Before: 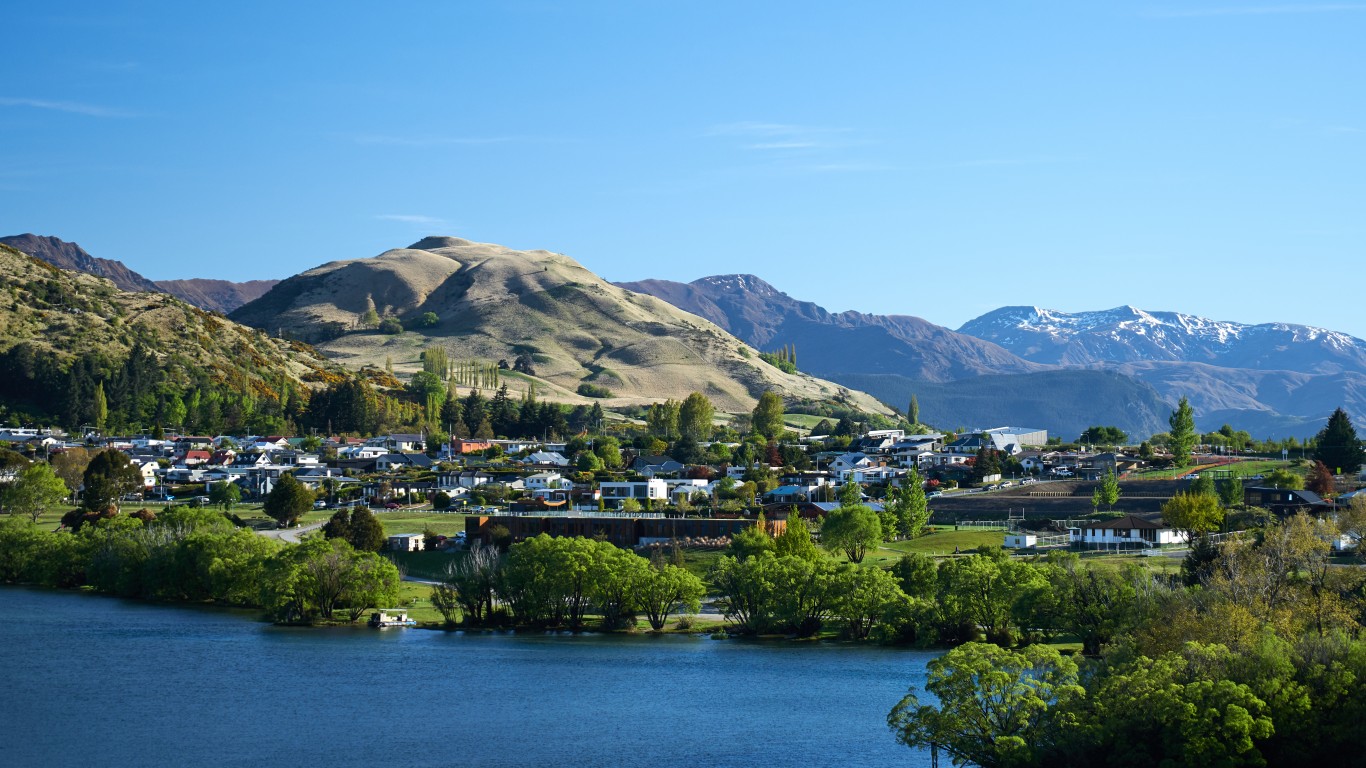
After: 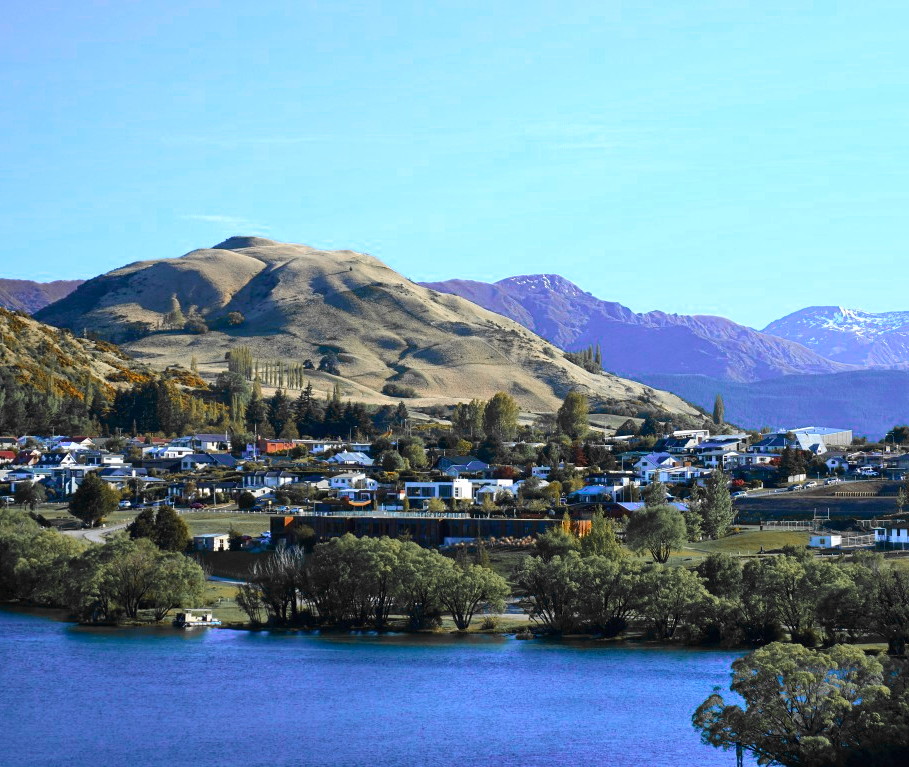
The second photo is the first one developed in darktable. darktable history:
crop and rotate: left 14.306%, right 19.137%
color zones: curves: ch0 [(0, 0.363) (0.128, 0.373) (0.25, 0.5) (0.402, 0.407) (0.521, 0.525) (0.63, 0.559) (0.729, 0.662) (0.867, 0.471)]; ch1 [(0, 0.515) (0.136, 0.618) (0.25, 0.5) (0.378, 0) (0.516, 0) (0.622, 0.593) (0.737, 0.819) (0.87, 0.593)]; ch2 [(0, 0.529) (0.128, 0.471) (0.282, 0.451) (0.386, 0.662) (0.516, 0.525) (0.633, 0.554) (0.75, 0.62) (0.875, 0.441)]
